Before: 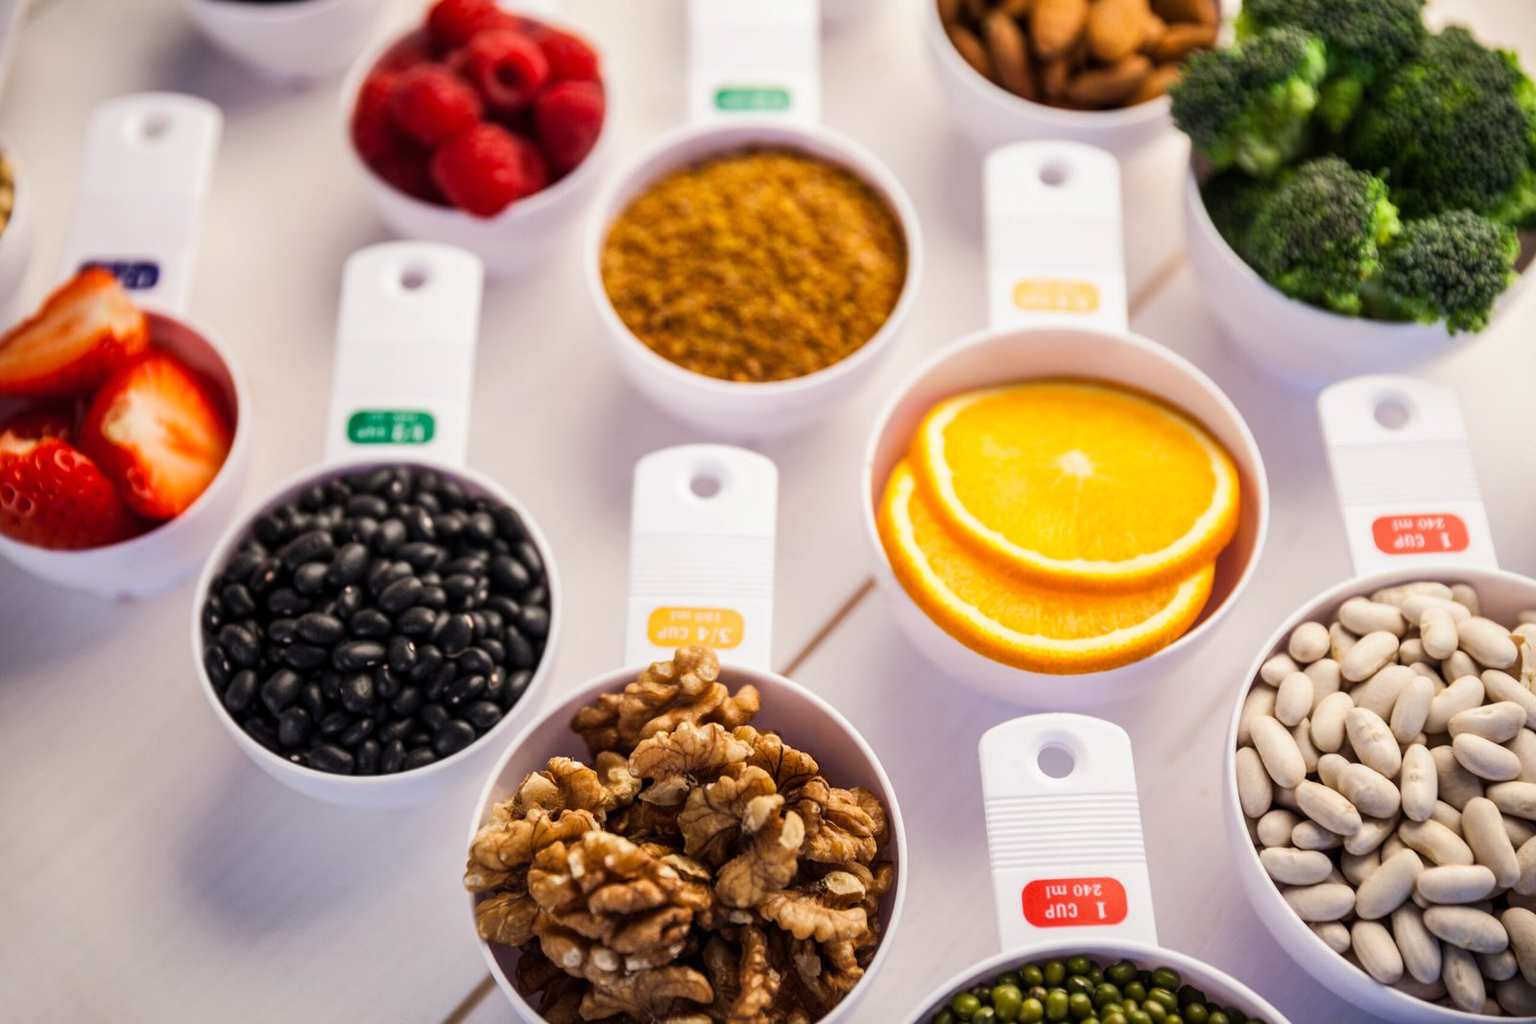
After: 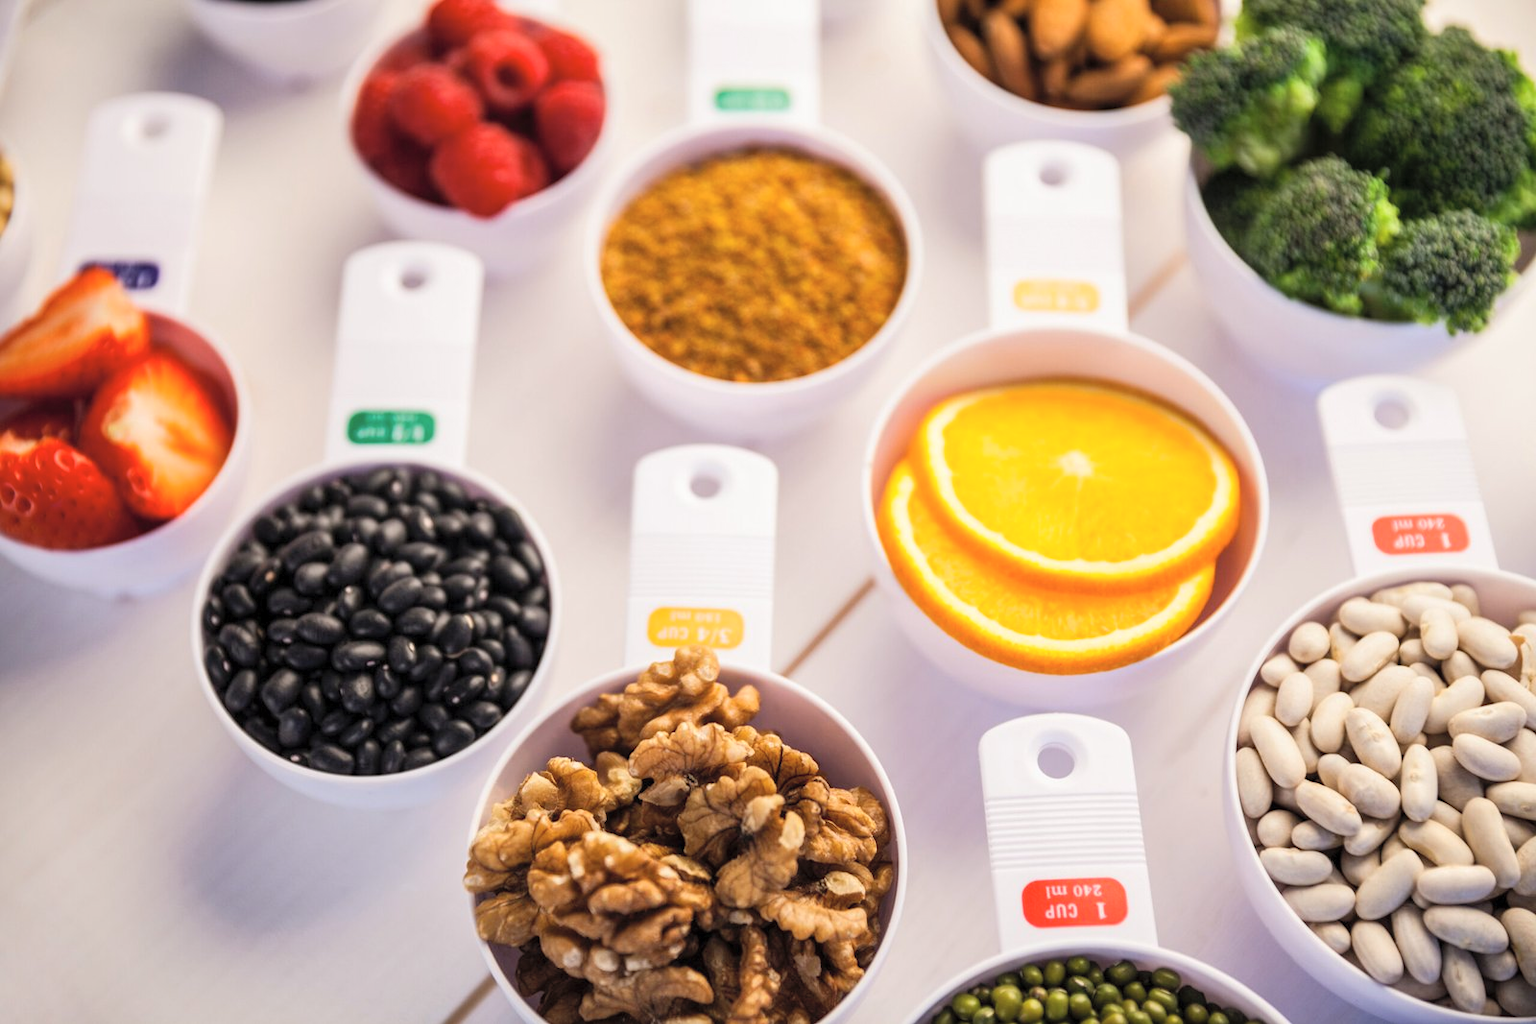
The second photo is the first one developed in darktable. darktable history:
contrast brightness saturation: brightness 0.15
tone equalizer: on, module defaults
